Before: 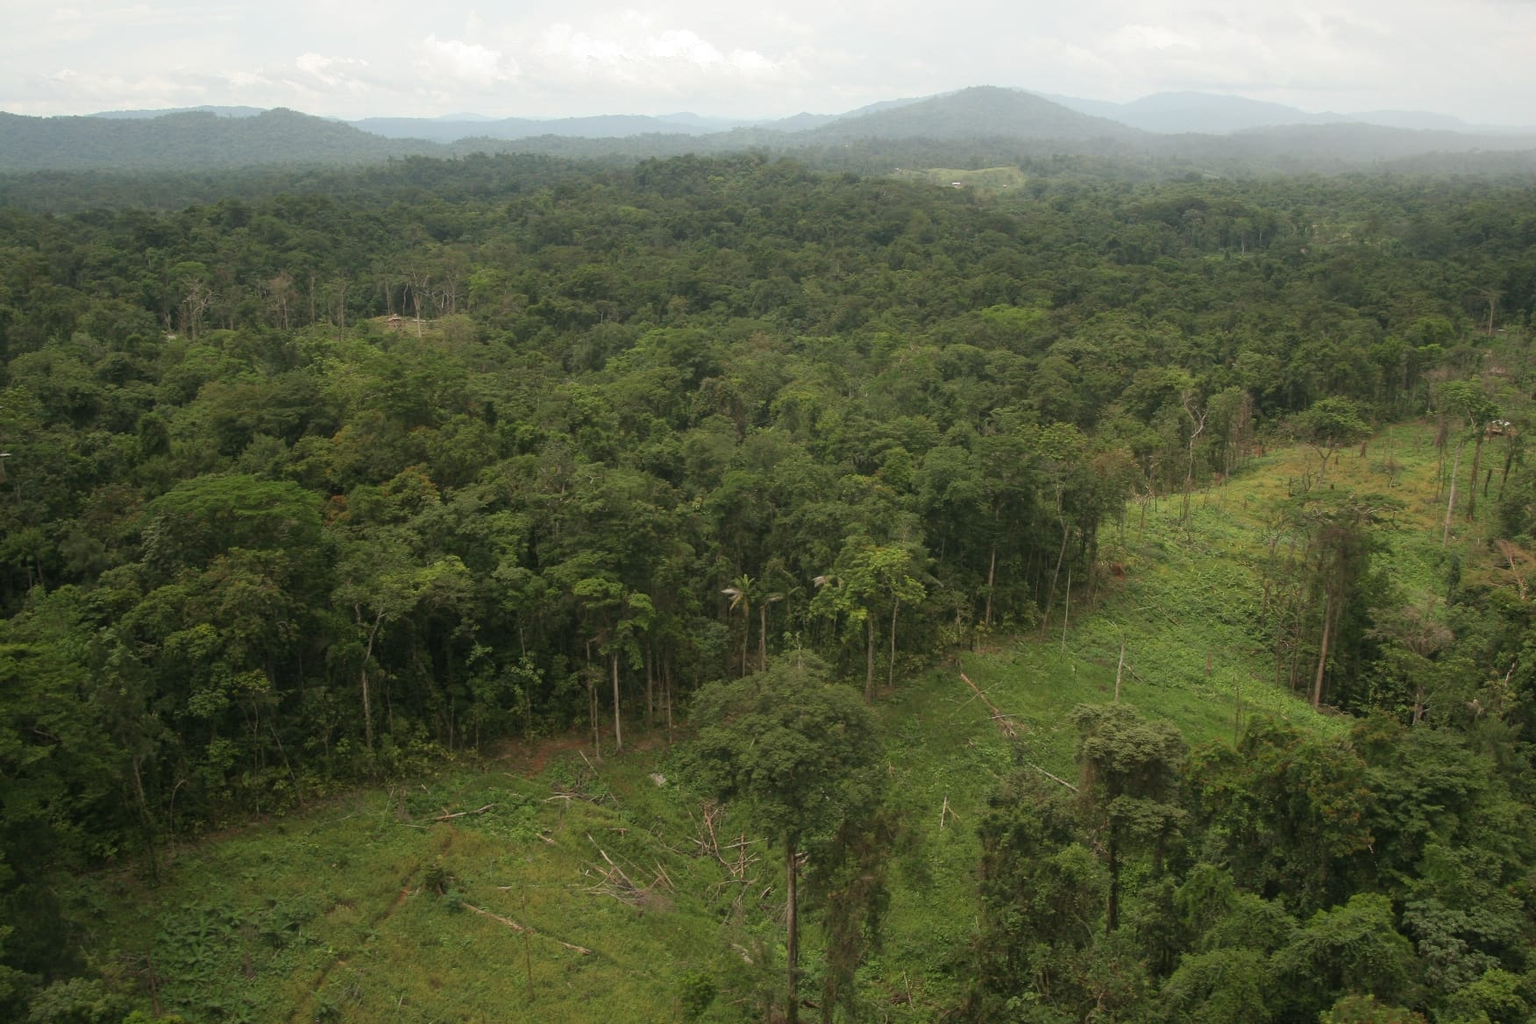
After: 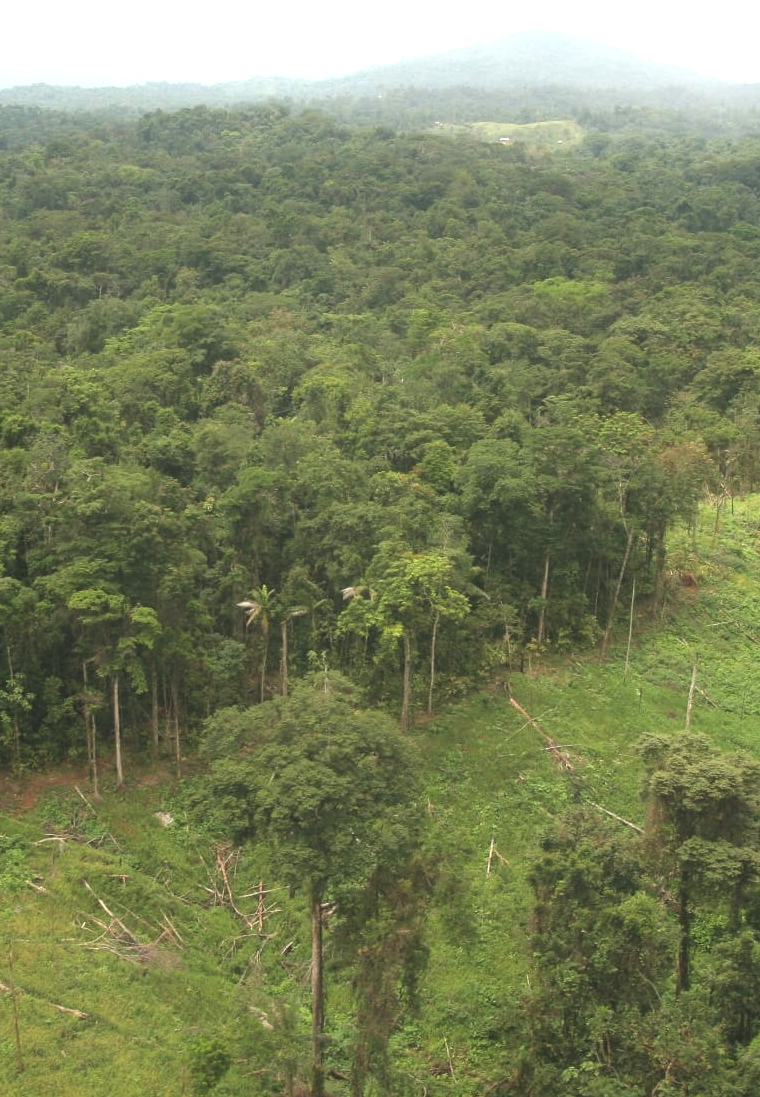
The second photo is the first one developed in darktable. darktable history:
crop: left 33.452%, top 6.025%, right 23.155%
exposure: black level correction -0.005, exposure 1 EV, compensate highlight preservation false
